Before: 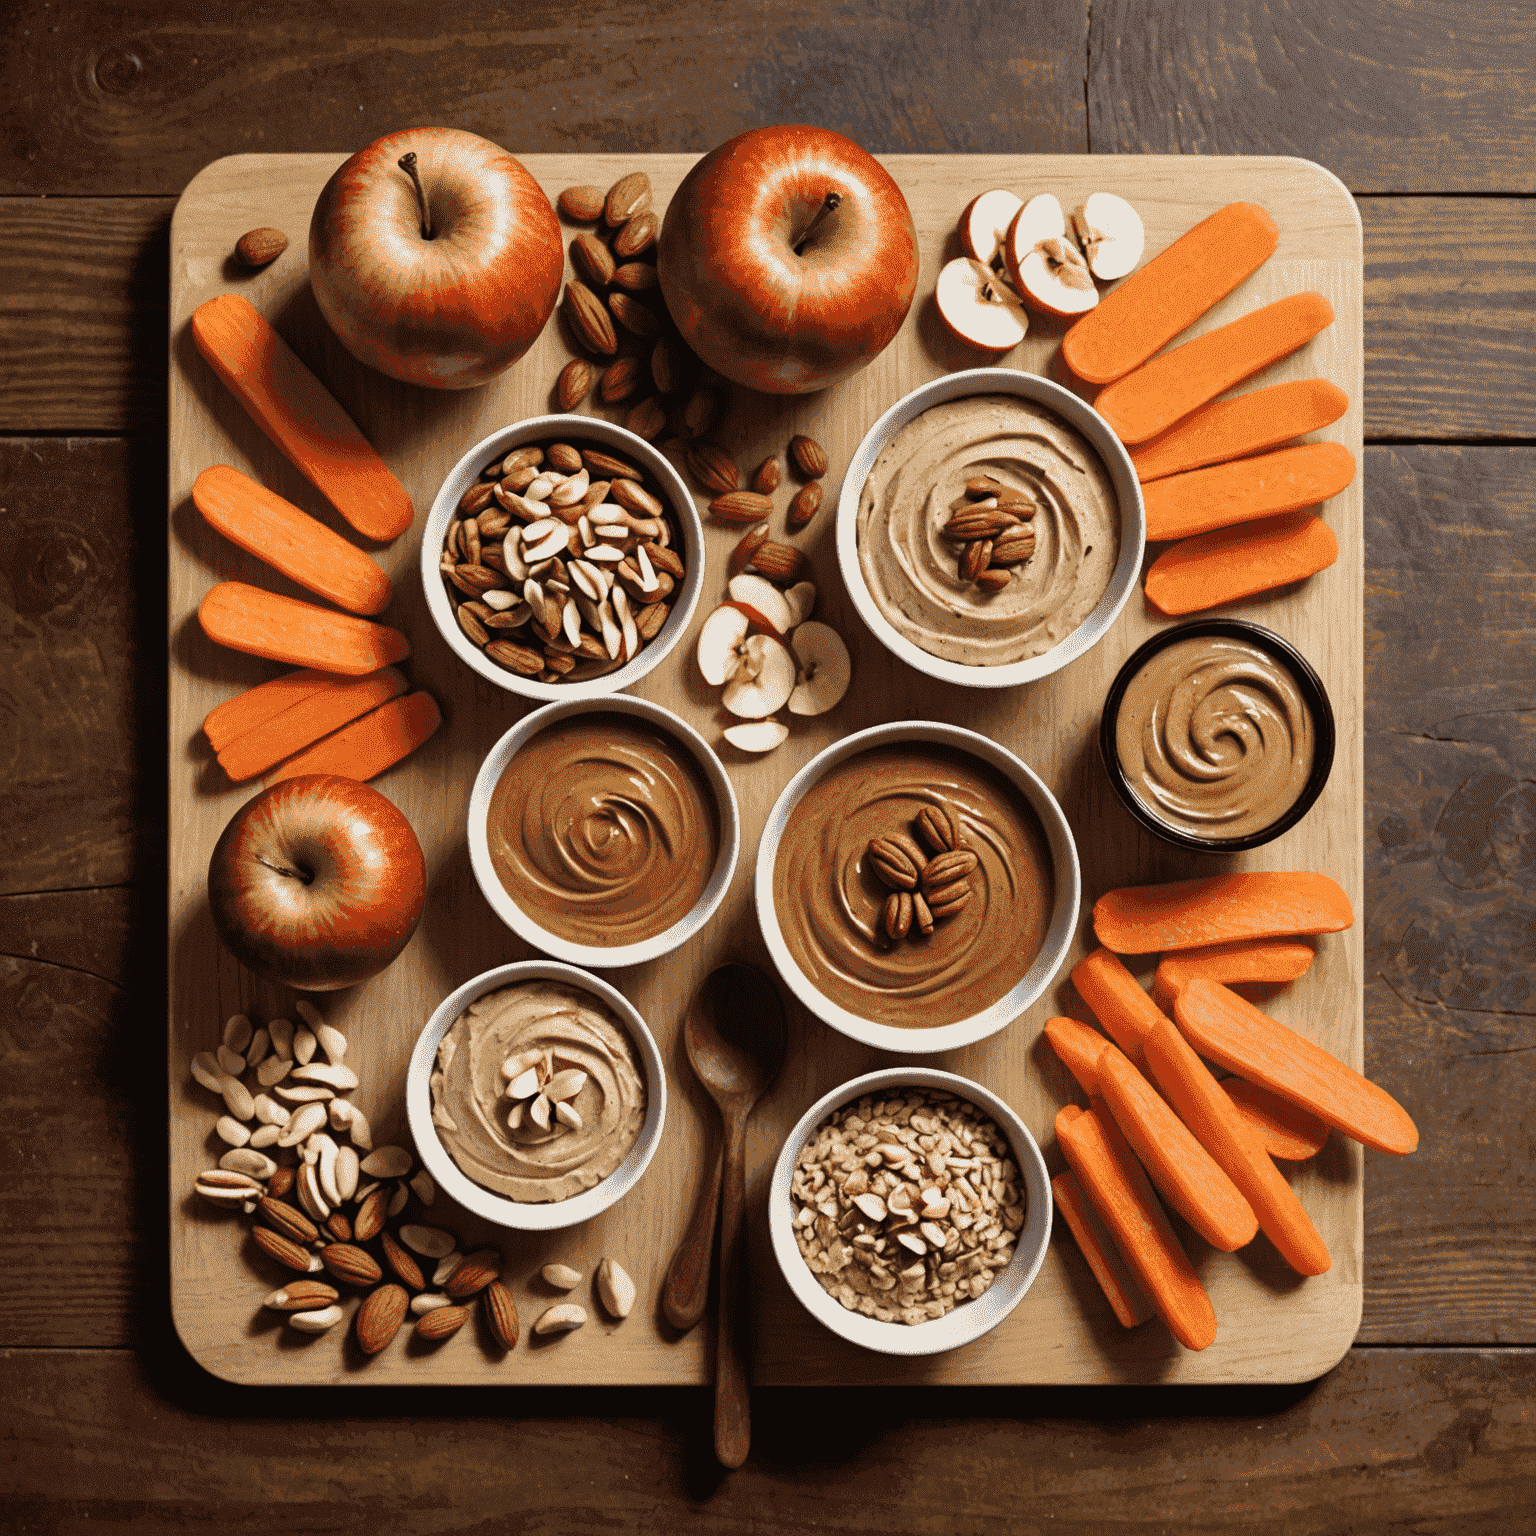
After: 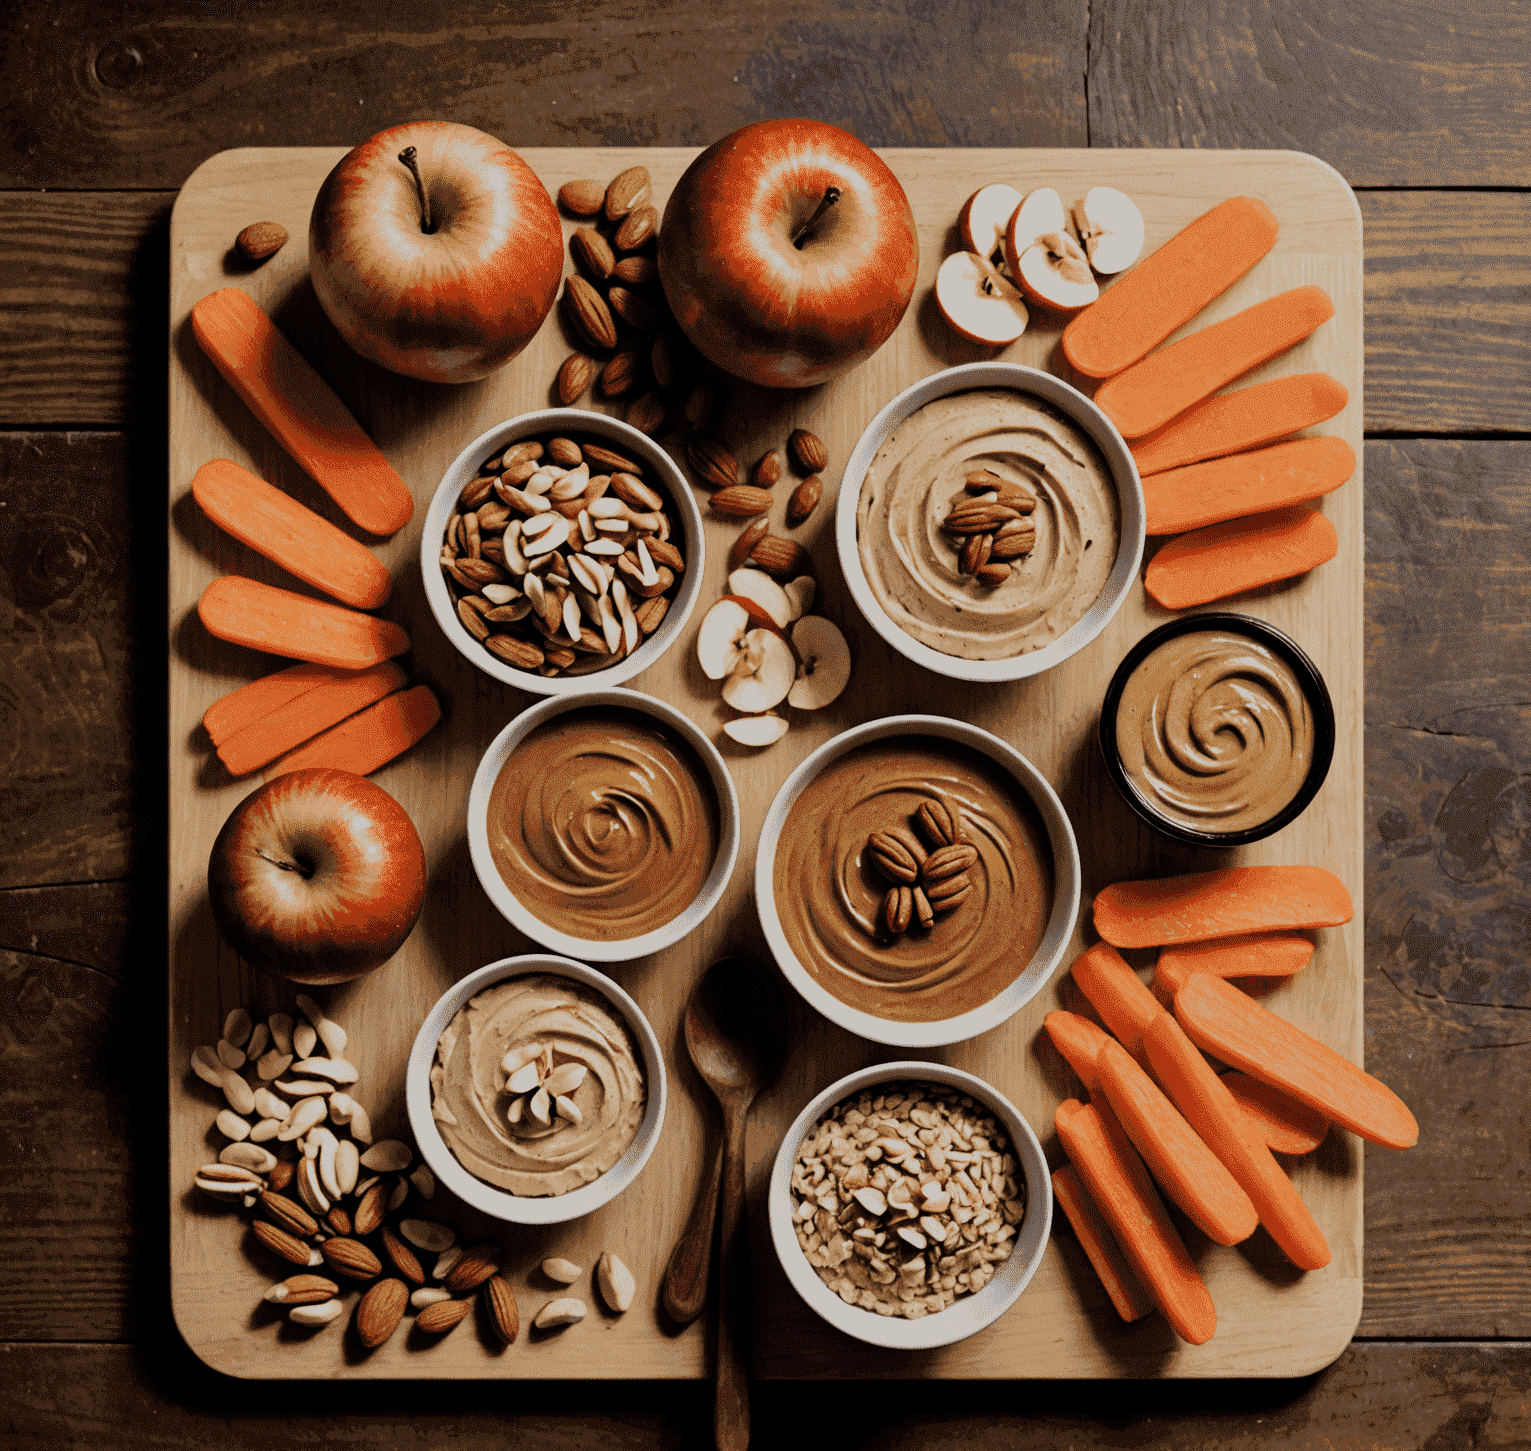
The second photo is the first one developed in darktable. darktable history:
crop: top 0.448%, right 0.264%, bottom 5.045%
filmic rgb: black relative exposure -9.22 EV, white relative exposure 6.77 EV, hardness 3.07, contrast 1.05
